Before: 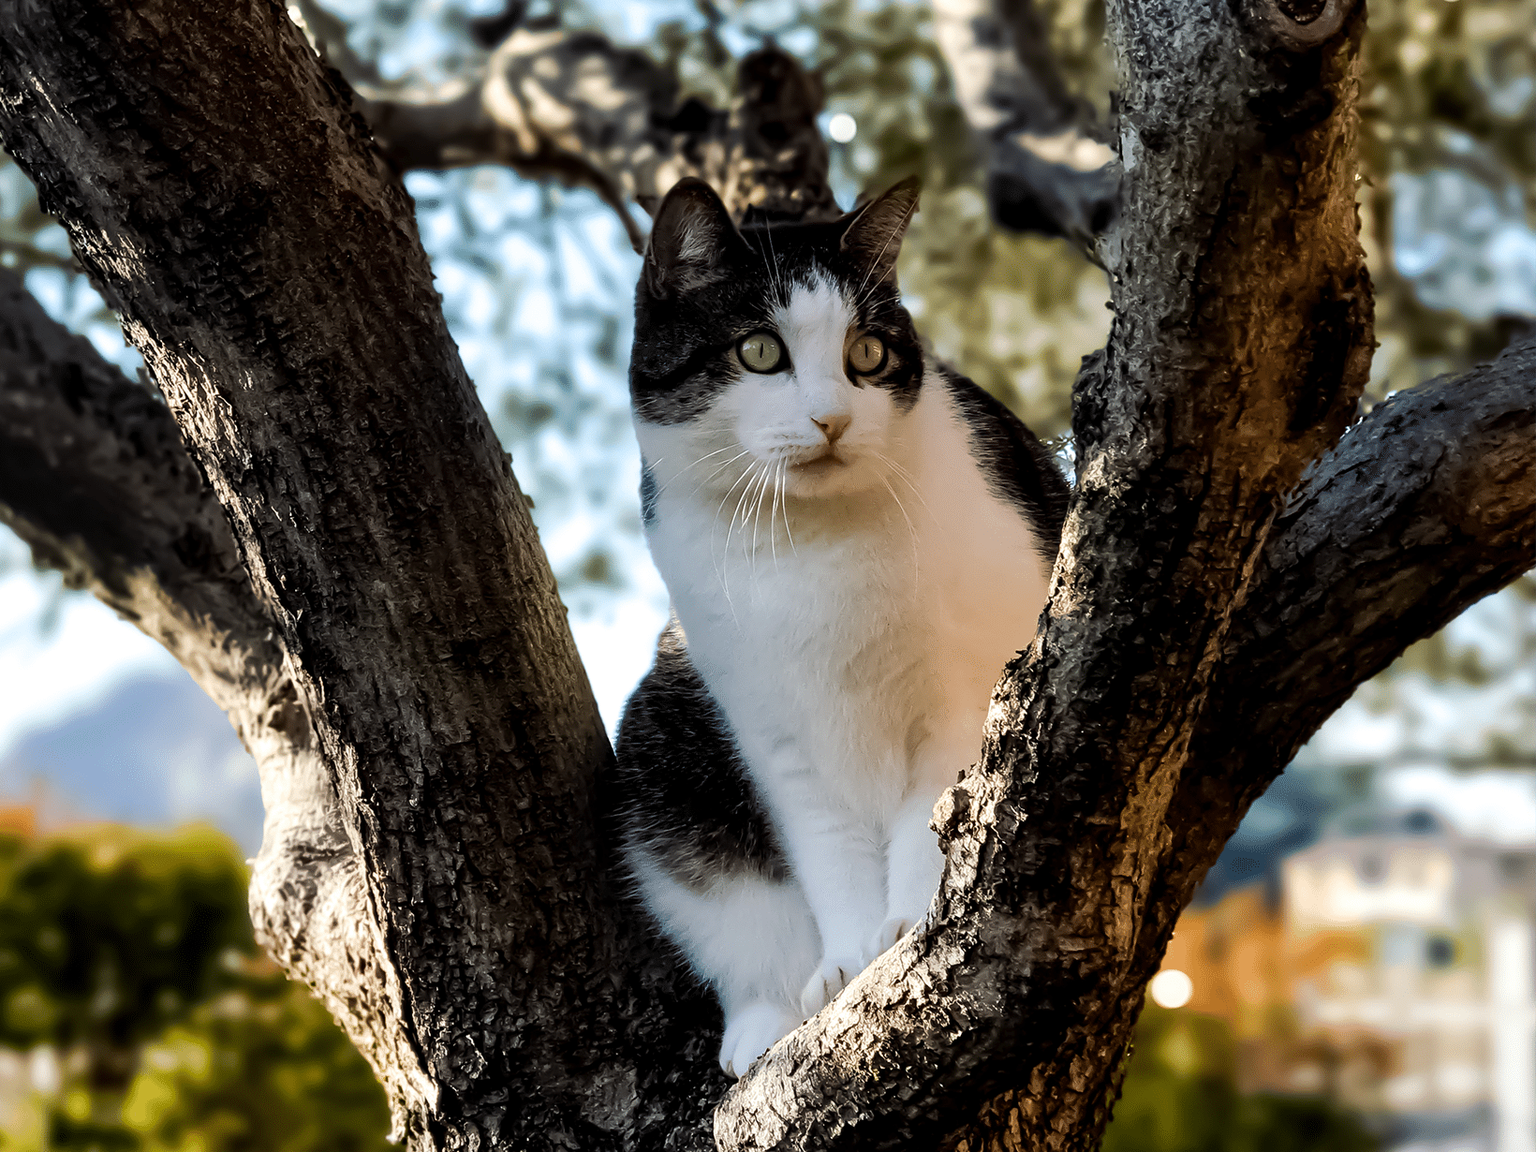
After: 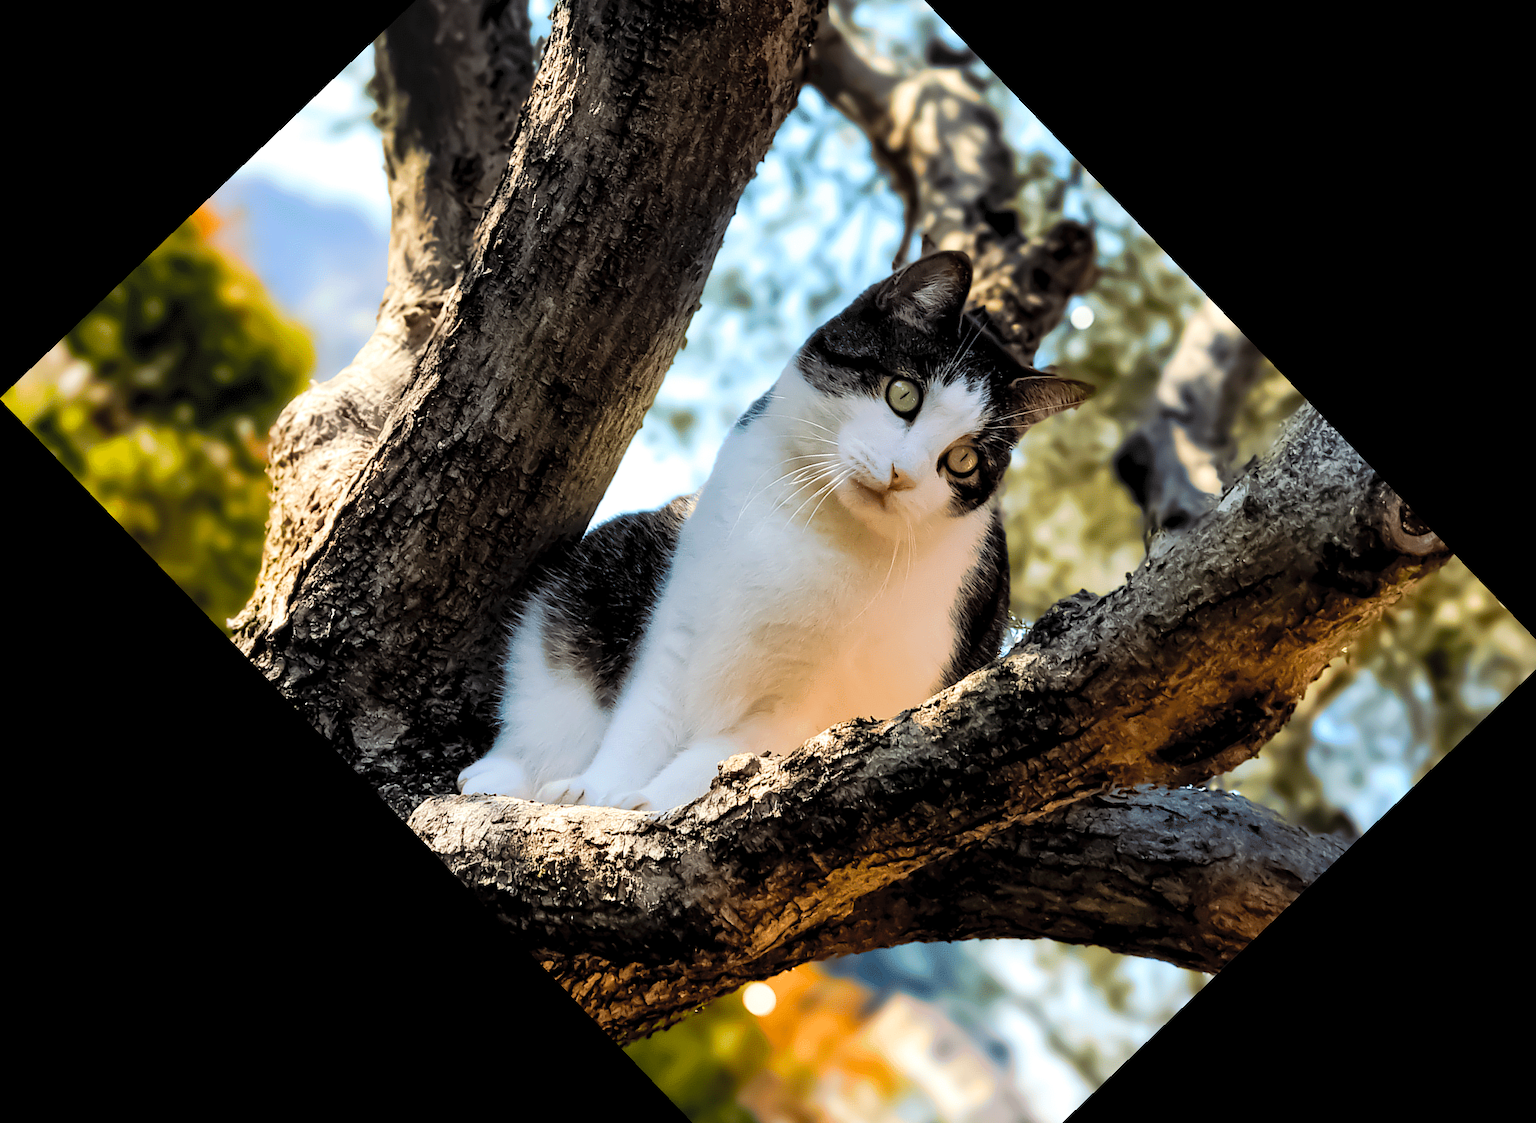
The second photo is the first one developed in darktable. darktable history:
crop and rotate: angle -46.26°, top 16.234%, right 0.912%, bottom 11.704%
contrast brightness saturation: contrast 0.07, brightness 0.18, saturation 0.4
